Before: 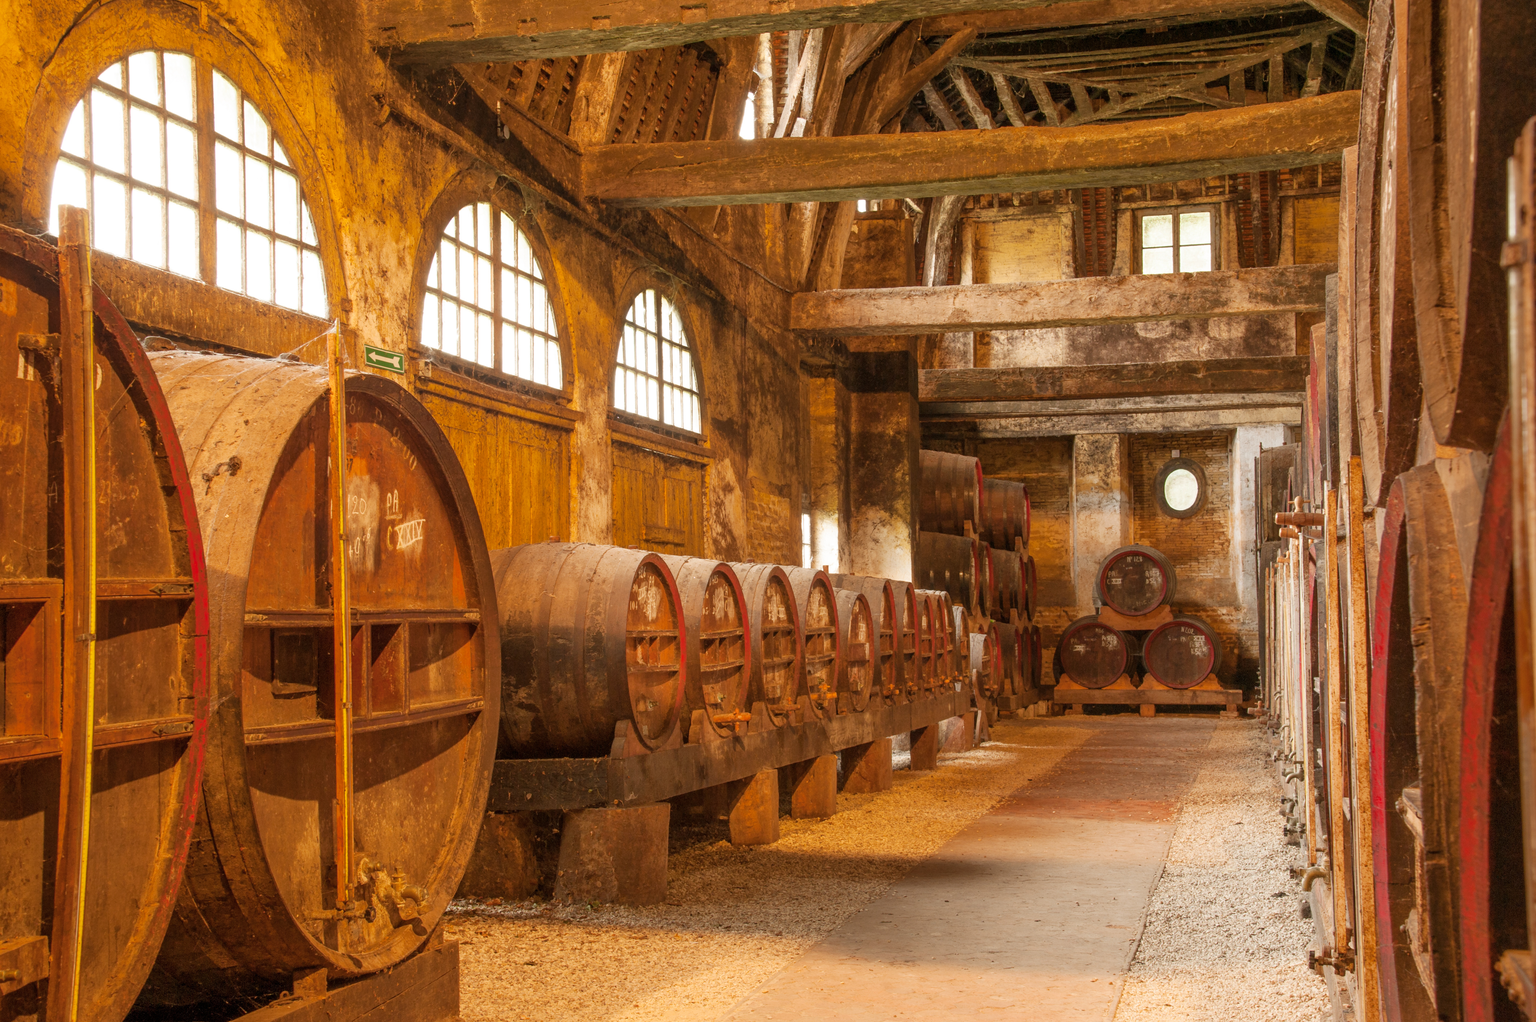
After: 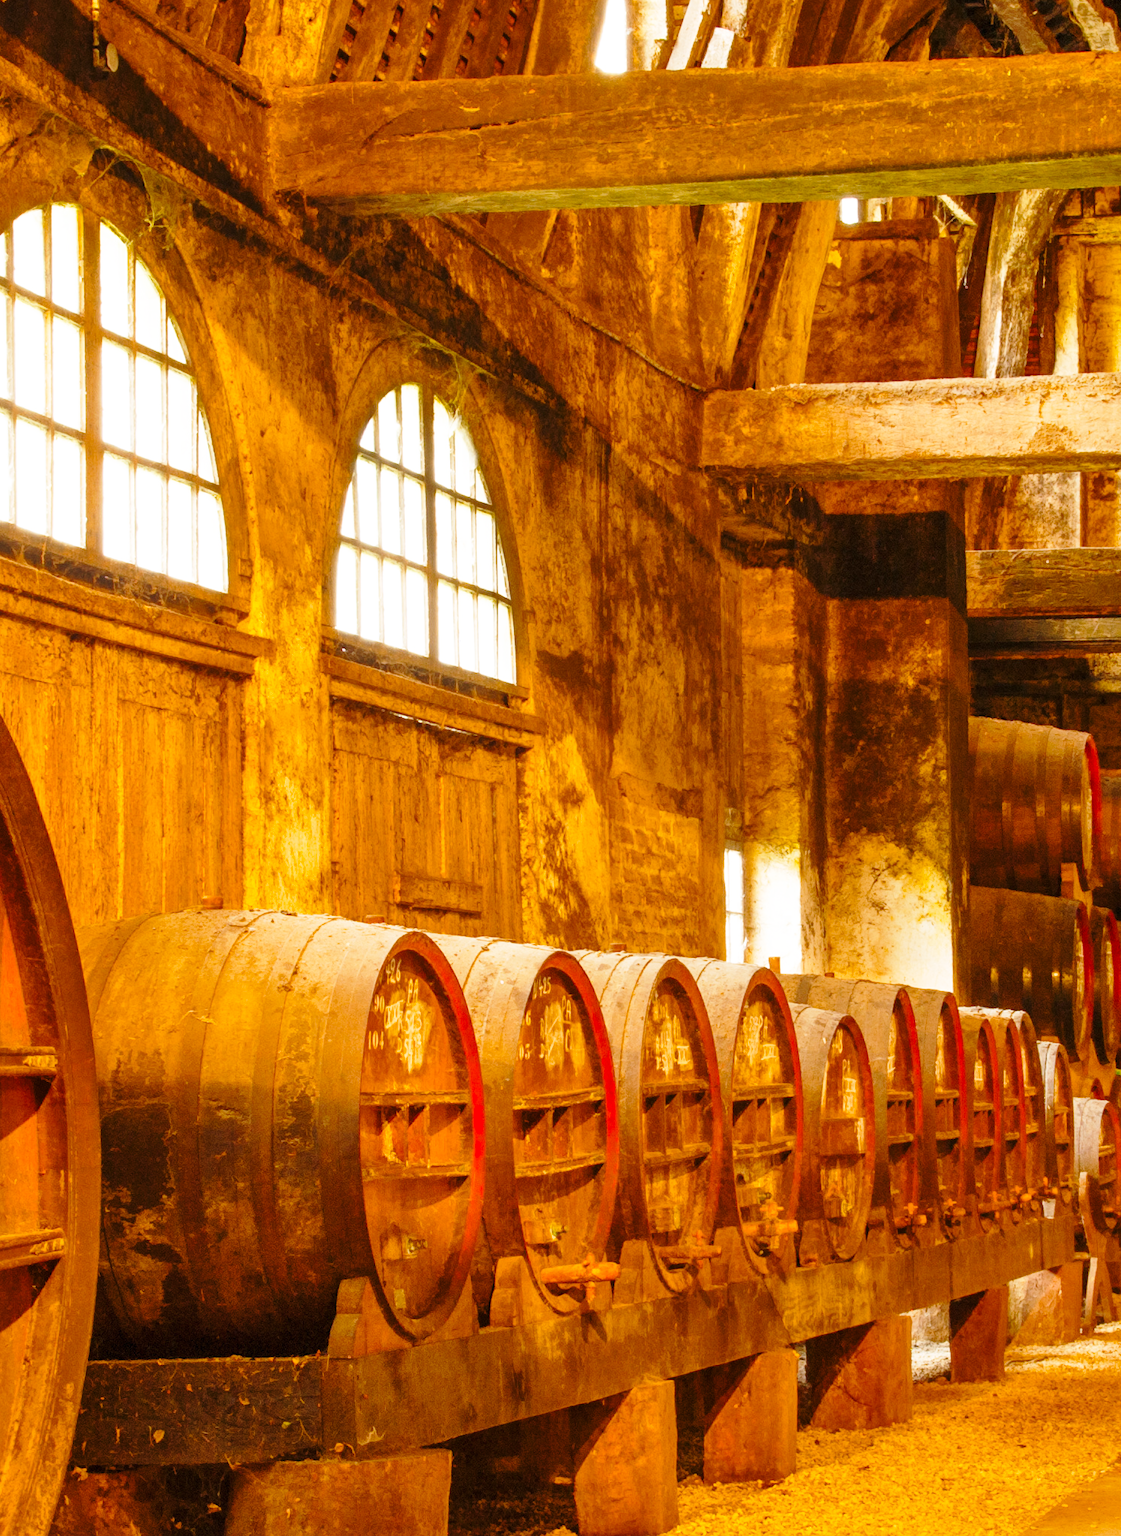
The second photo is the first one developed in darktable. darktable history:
shadows and highlights: shadows 29.61, highlights -30.47, low approximation 0.01, soften with gaussian
color balance rgb: perceptual saturation grading › global saturation 25%, global vibrance 20%
crop and rotate: left 29.476%, top 10.214%, right 35.32%, bottom 17.333%
base curve: curves: ch0 [(0, 0) (0.028, 0.03) (0.121, 0.232) (0.46, 0.748) (0.859, 0.968) (1, 1)], preserve colors none
